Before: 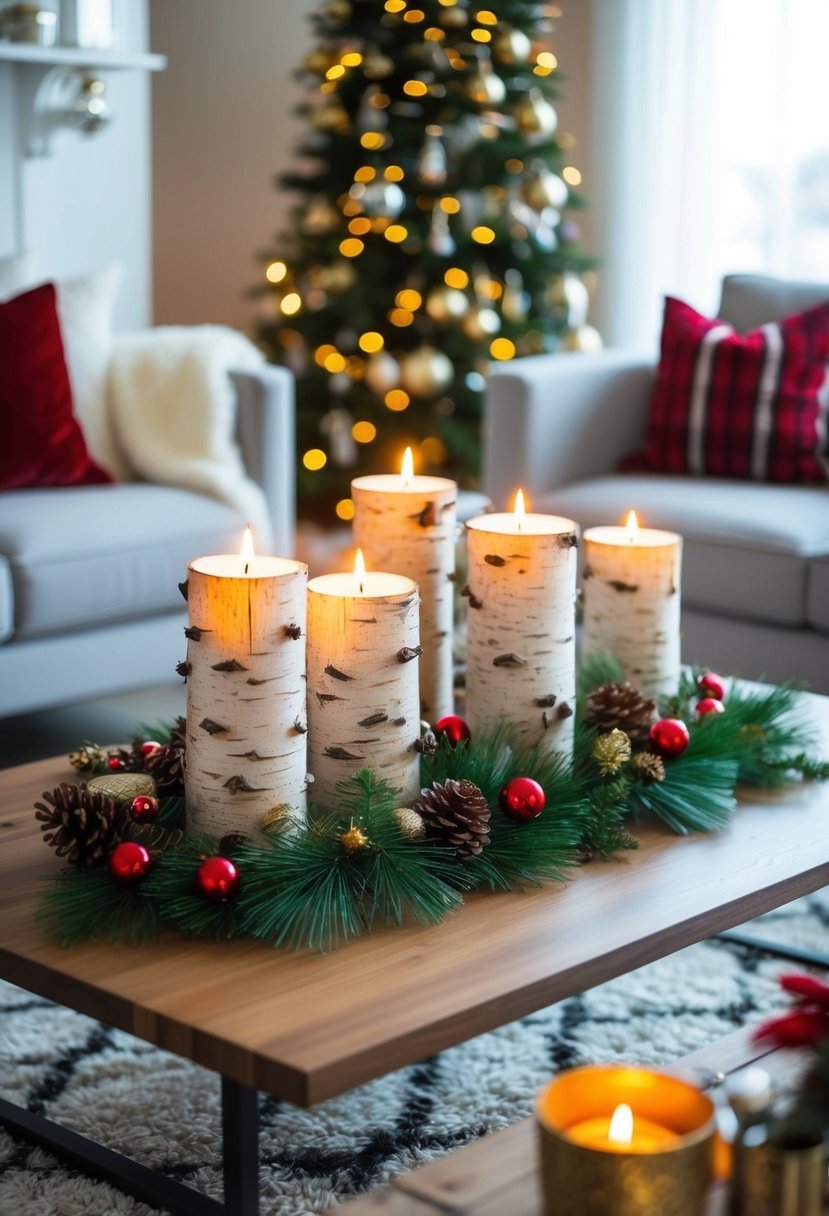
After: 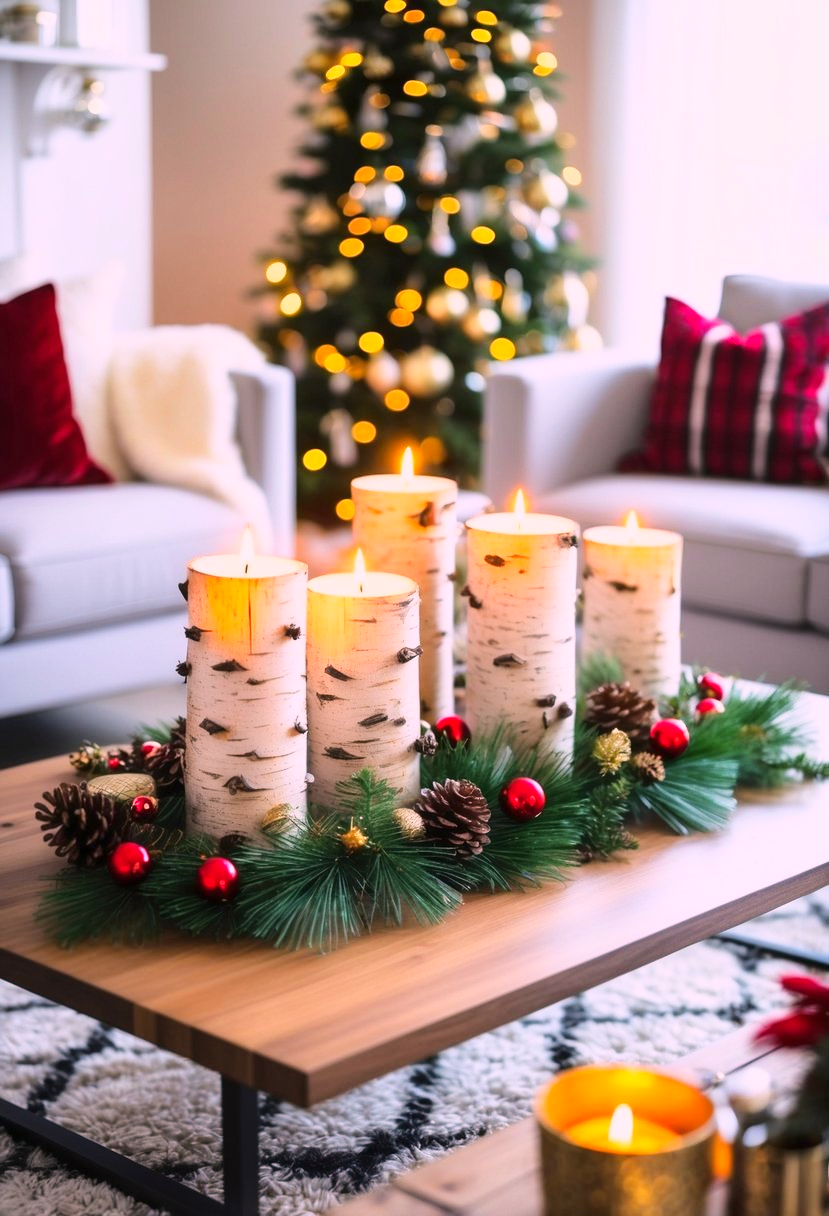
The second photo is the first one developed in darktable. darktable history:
color correction: highlights a* 11.96, highlights b* 11.58
white balance: red 1.004, blue 1.096
color balance rgb: perceptual saturation grading › global saturation -0.31%, global vibrance -8%, contrast -13%, saturation formula JzAzBz (2021)
base curve: curves: ch0 [(0, 0) (0.028, 0.03) (0.121, 0.232) (0.46, 0.748) (0.859, 0.968) (1, 1)]
